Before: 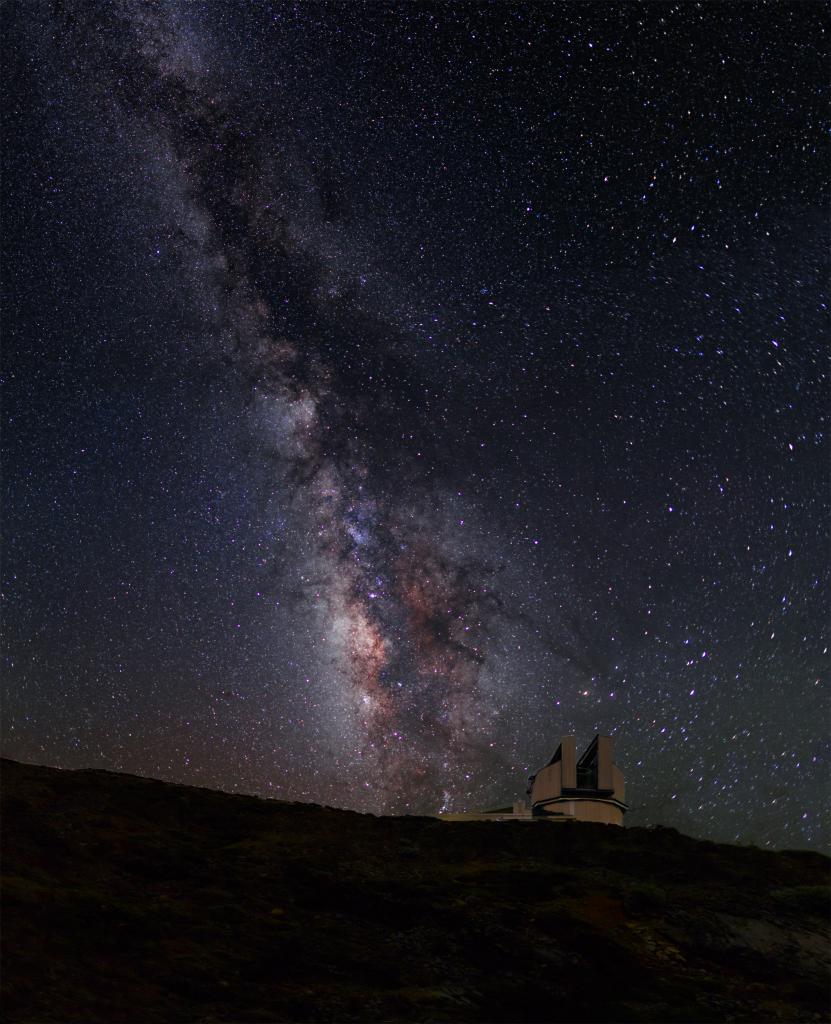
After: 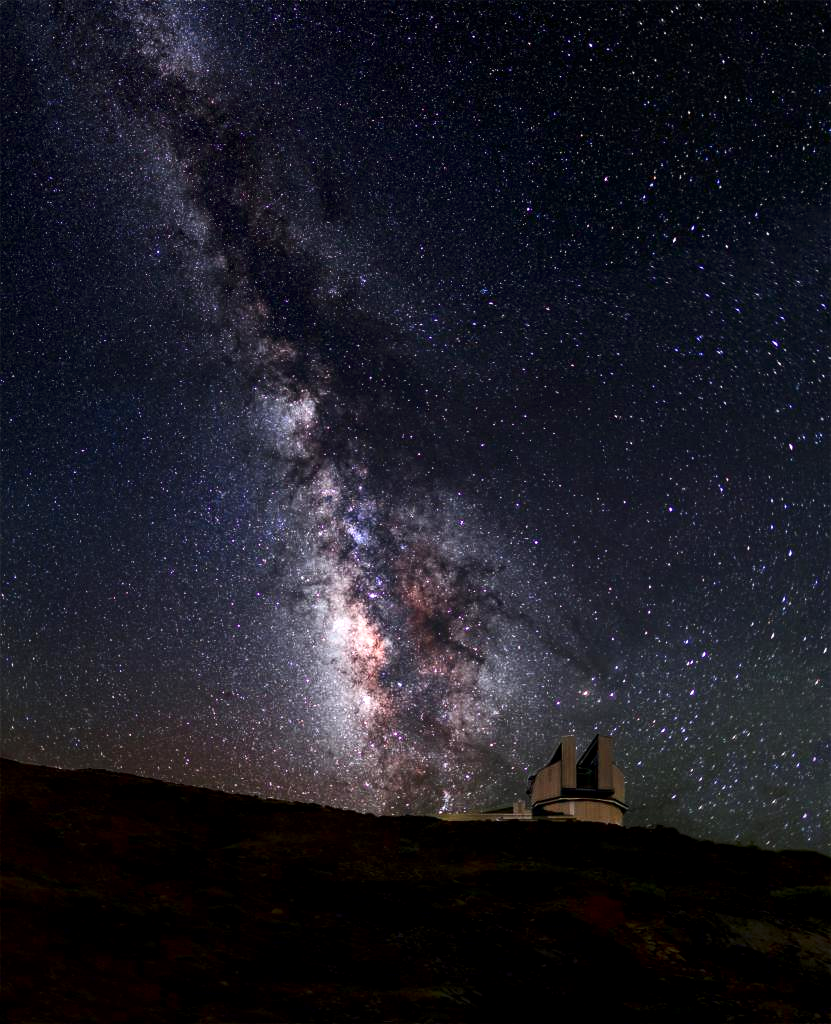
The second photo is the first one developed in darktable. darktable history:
exposure: black level correction 0, exposure 0.898 EV, compensate highlight preservation false
local contrast: on, module defaults
contrast brightness saturation: contrast 0.277
tone equalizer: on, module defaults
